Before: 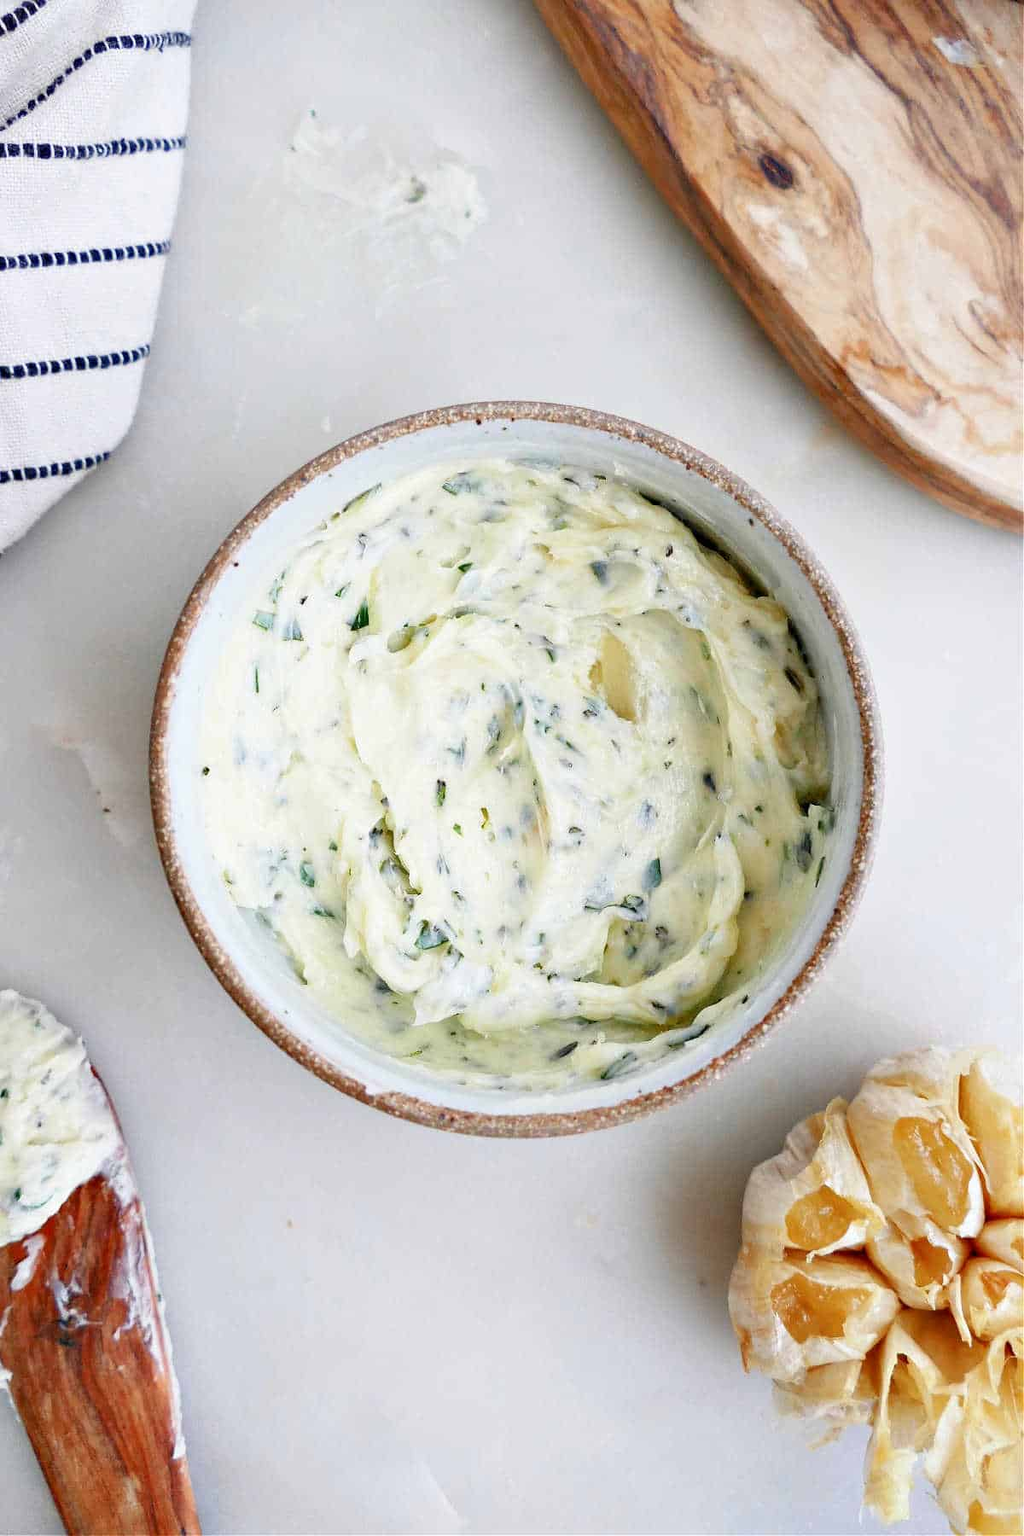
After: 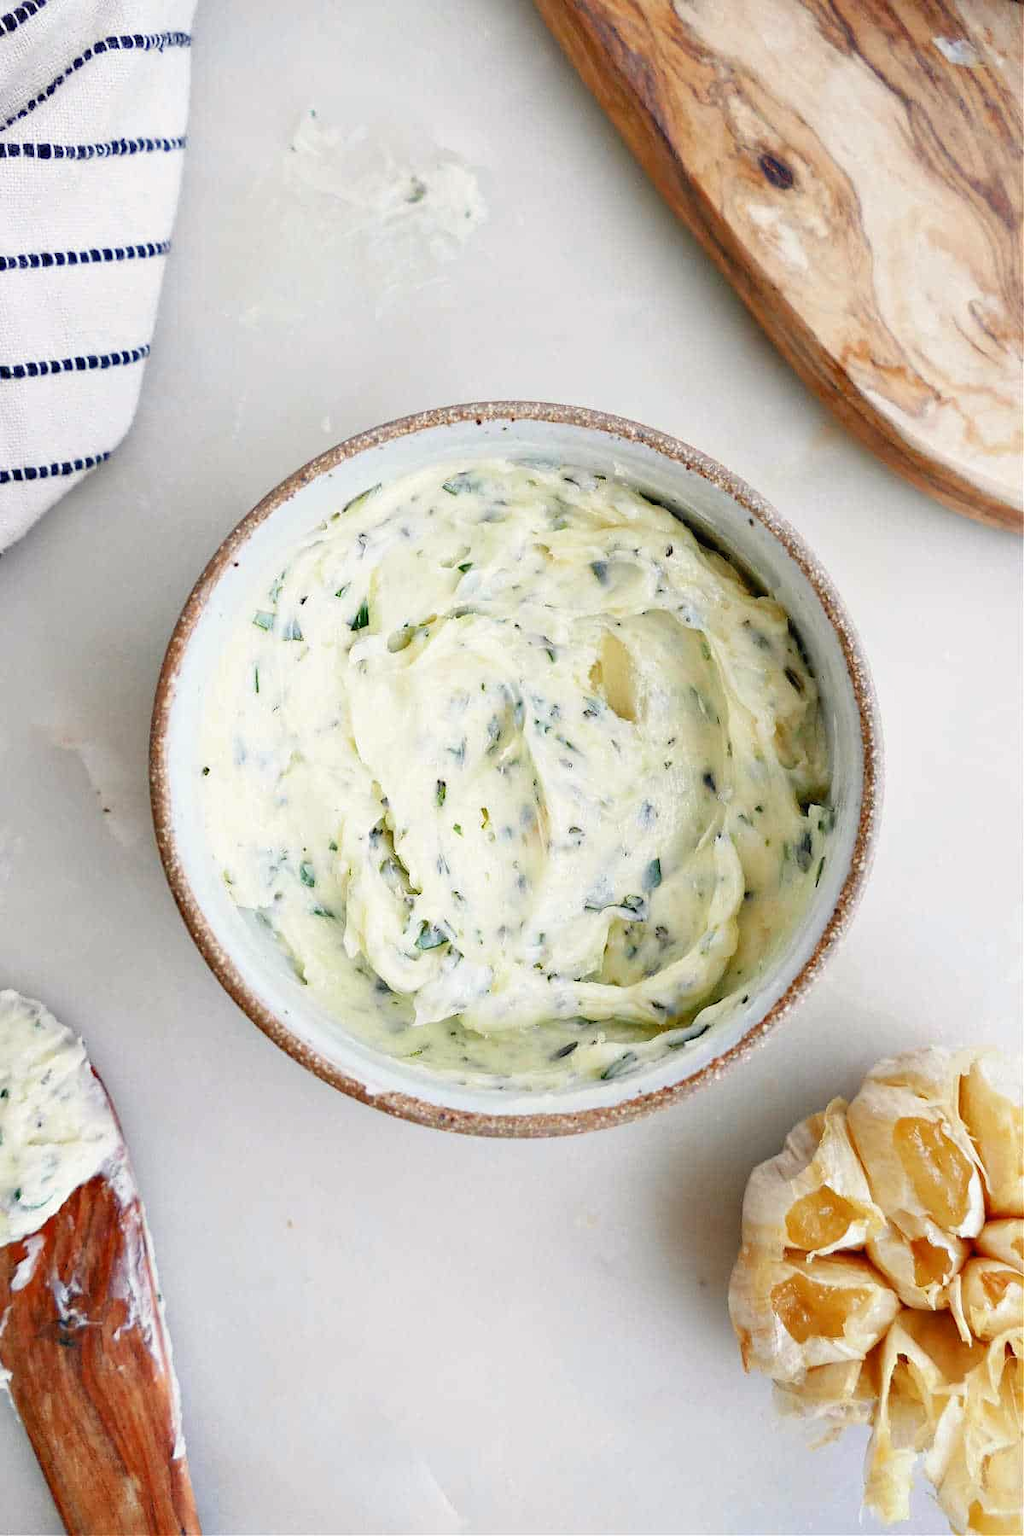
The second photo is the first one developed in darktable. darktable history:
color correction: highlights b* 2.92
contrast equalizer: y [[0.5, 0.486, 0.447, 0.446, 0.489, 0.5], [0.5 ×6], [0.5 ×6], [0 ×6], [0 ×6]], mix 0.163
